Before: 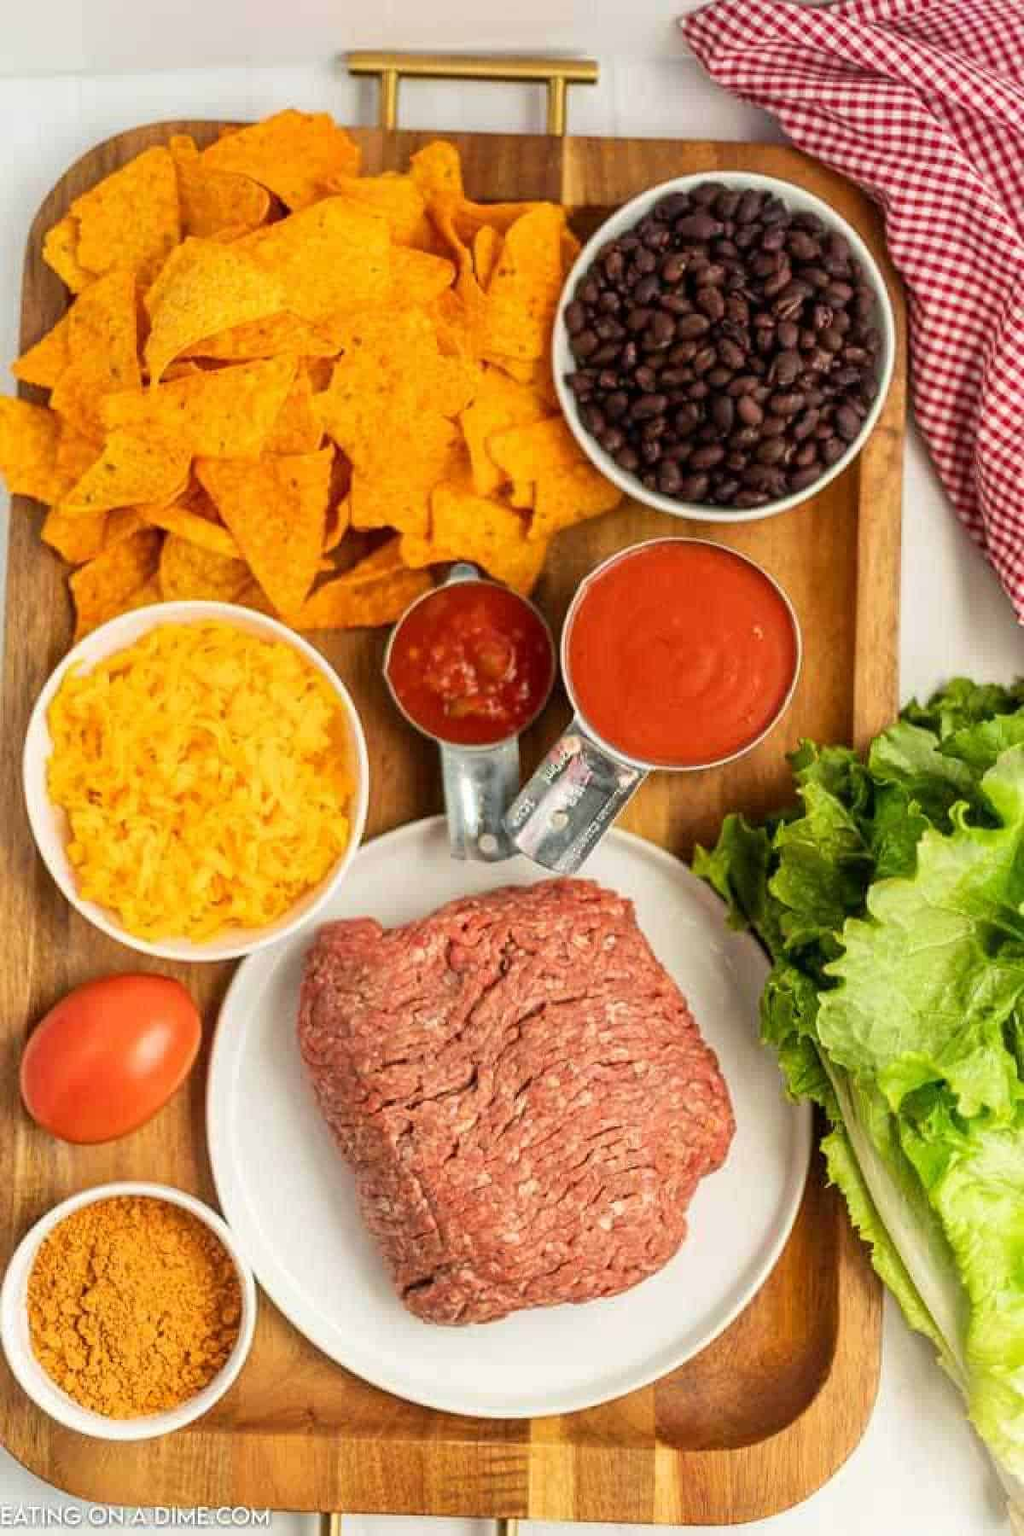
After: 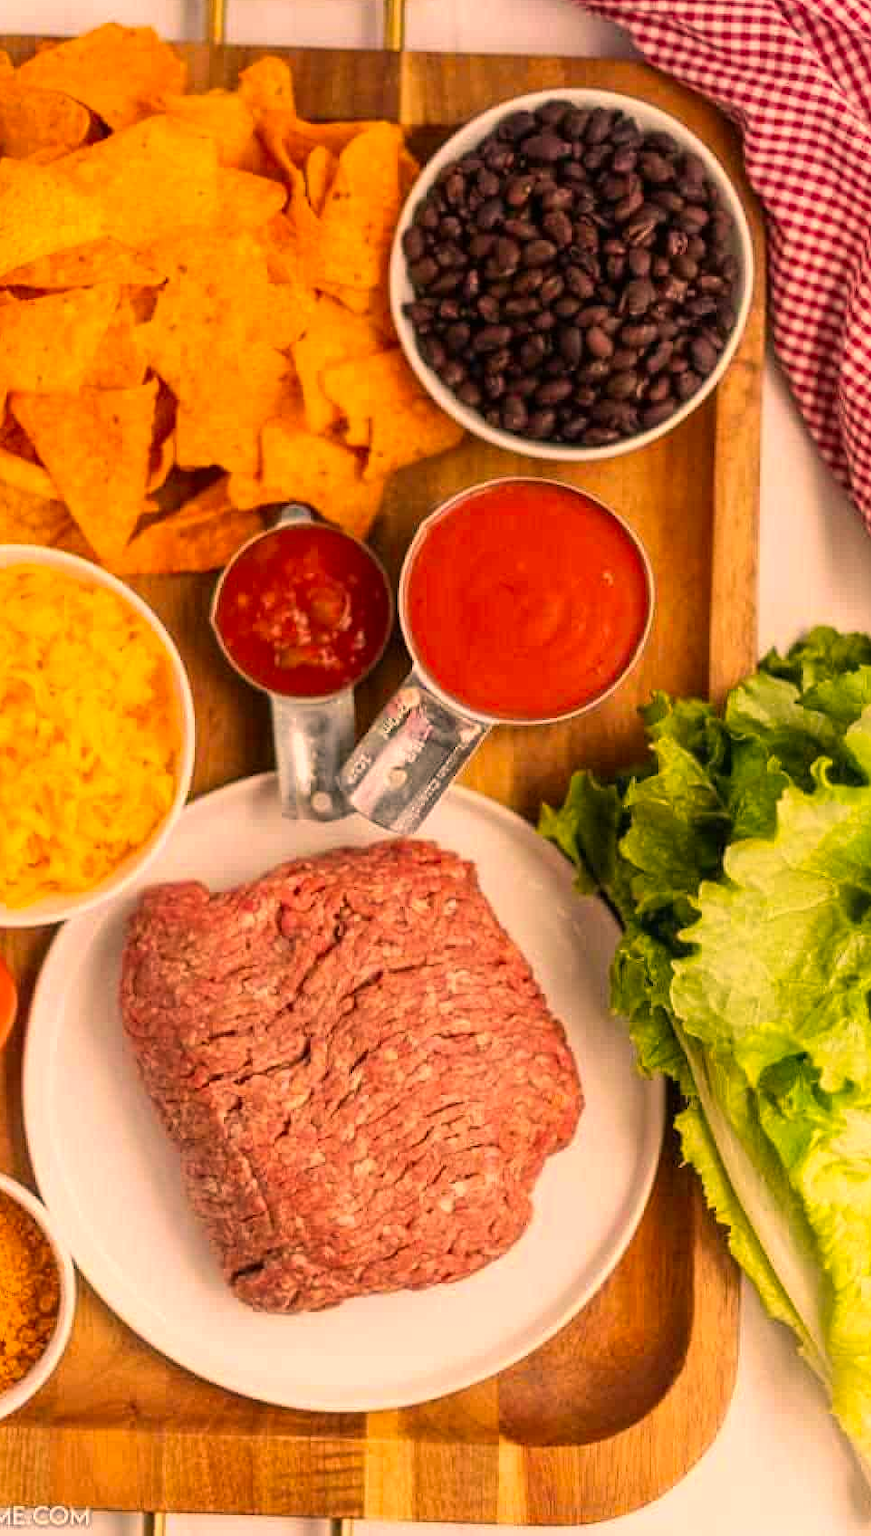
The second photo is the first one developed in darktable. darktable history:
color correction: highlights a* 22.35, highlights b* 21.97
crop and rotate: left 18.127%, top 5.75%, right 1.691%
